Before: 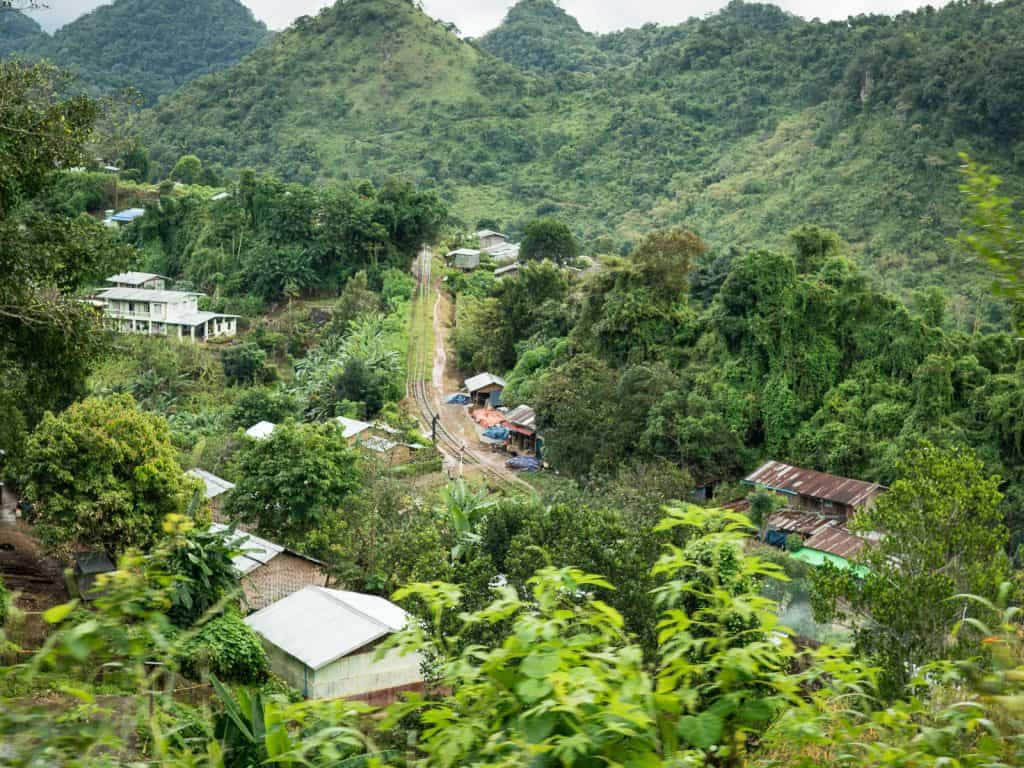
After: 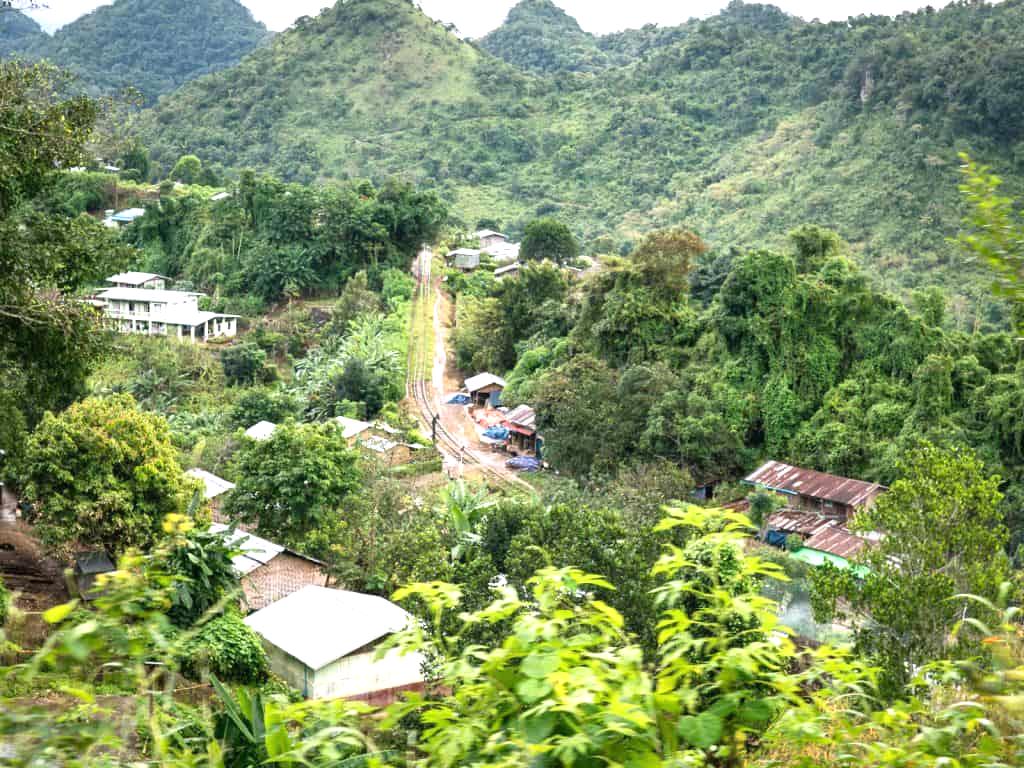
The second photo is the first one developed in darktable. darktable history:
exposure: black level correction 0, exposure 0.7 EV, compensate exposure bias true, compensate highlight preservation false
white balance: red 1.05, blue 1.072
